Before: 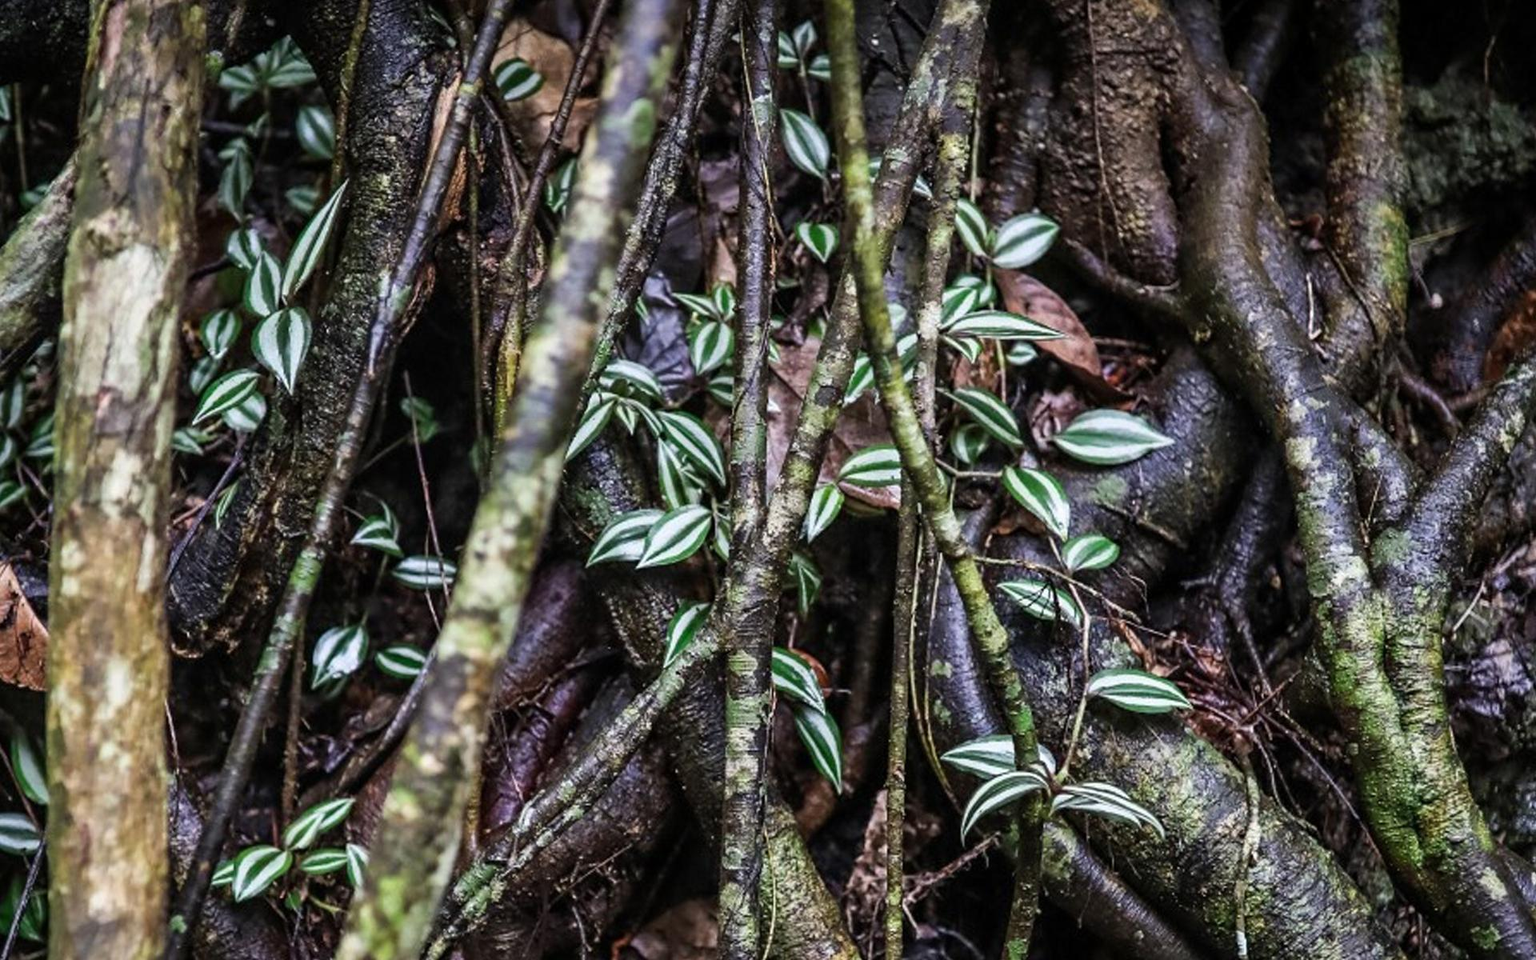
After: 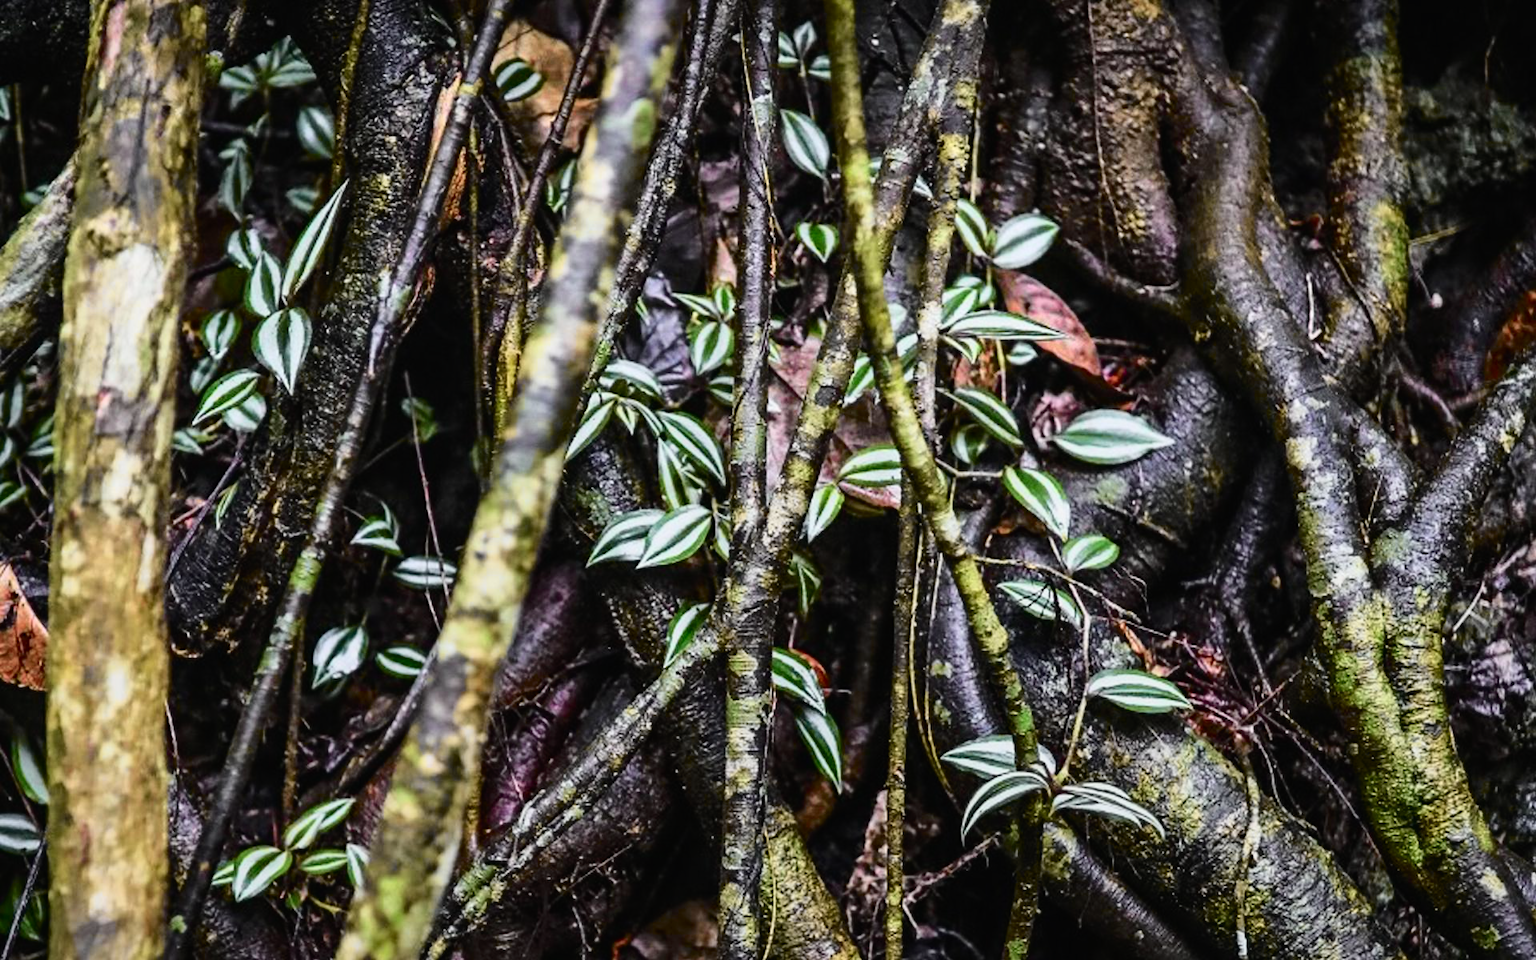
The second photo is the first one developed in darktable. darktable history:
graduated density: rotation -180°, offset 24.95
tone curve: curves: ch0 [(0, 0.012) (0.037, 0.03) (0.123, 0.092) (0.19, 0.157) (0.269, 0.27) (0.48, 0.57) (0.595, 0.695) (0.718, 0.823) (0.855, 0.913) (1, 0.982)]; ch1 [(0, 0) (0.243, 0.245) (0.422, 0.415) (0.493, 0.495) (0.508, 0.506) (0.536, 0.542) (0.569, 0.611) (0.611, 0.662) (0.769, 0.807) (1, 1)]; ch2 [(0, 0) (0.249, 0.216) (0.349, 0.321) (0.424, 0.442) (0.476, 0.483) (0.498, 0.499) (0.517, 0.519) (0.532, 0.56) (0.569, 0.624) (0.614, 0.667) (0.706, 0.757) (0.808, 0.809) (0.991, 0.968)], color space Lab, independent channels, preserve colors none
